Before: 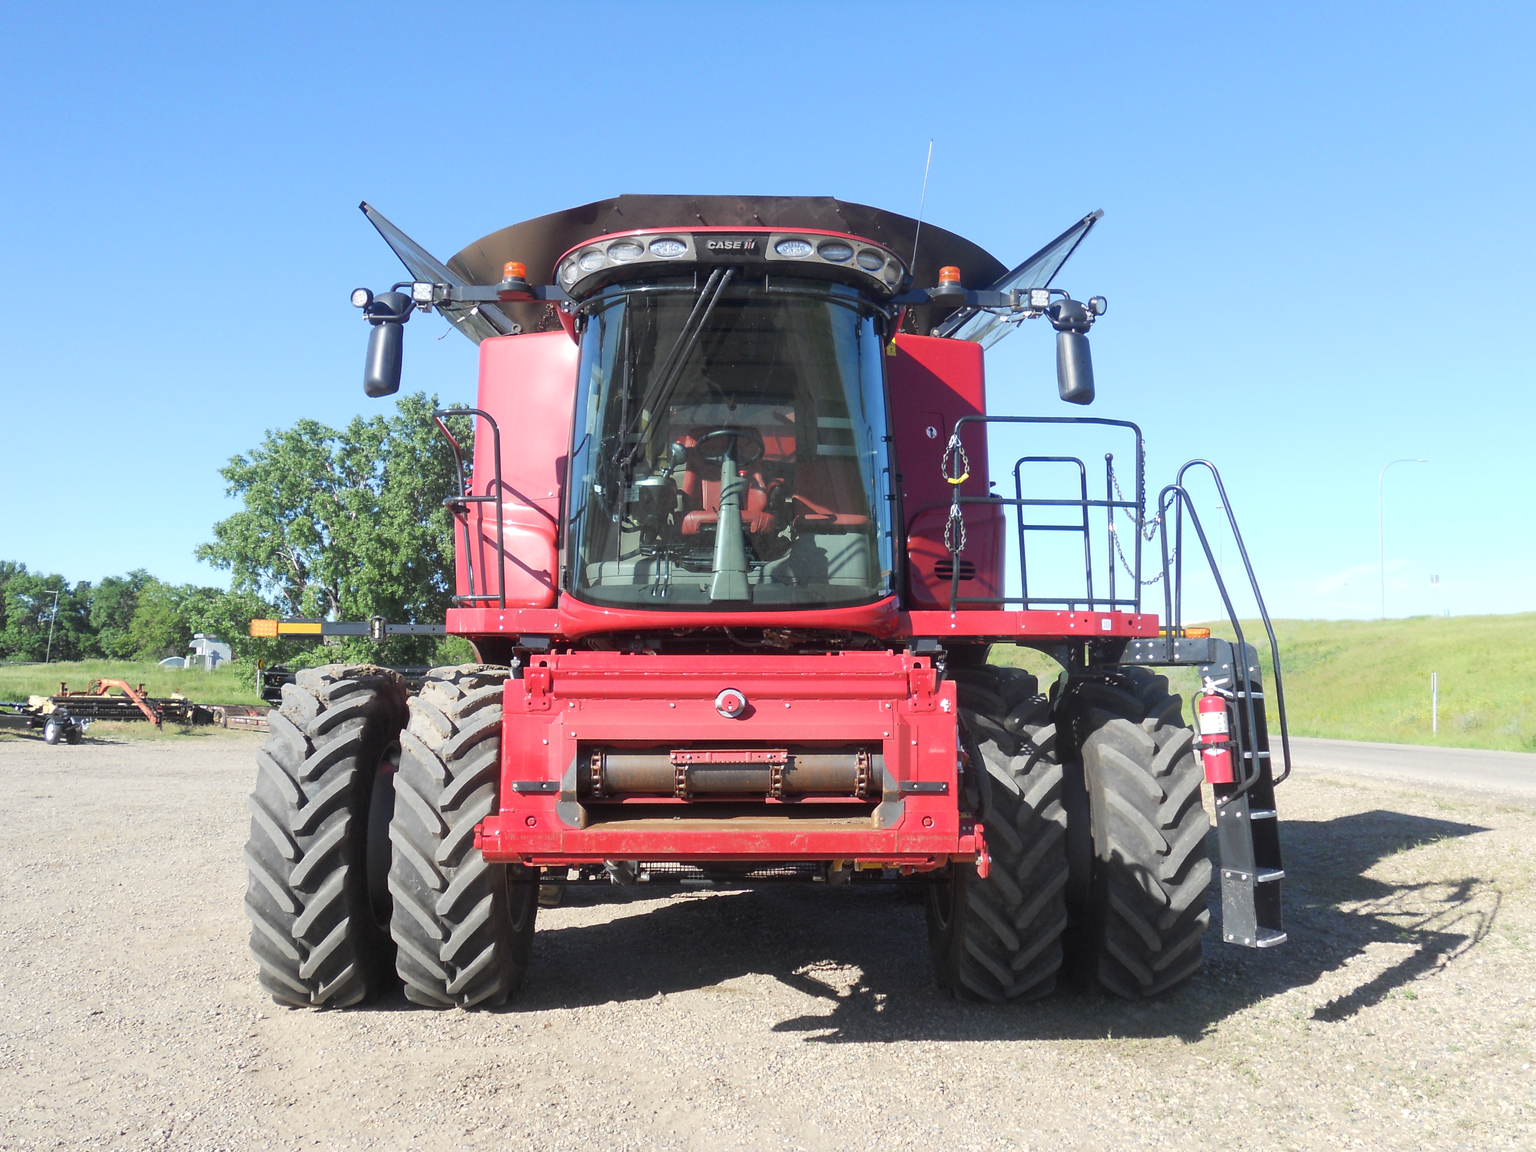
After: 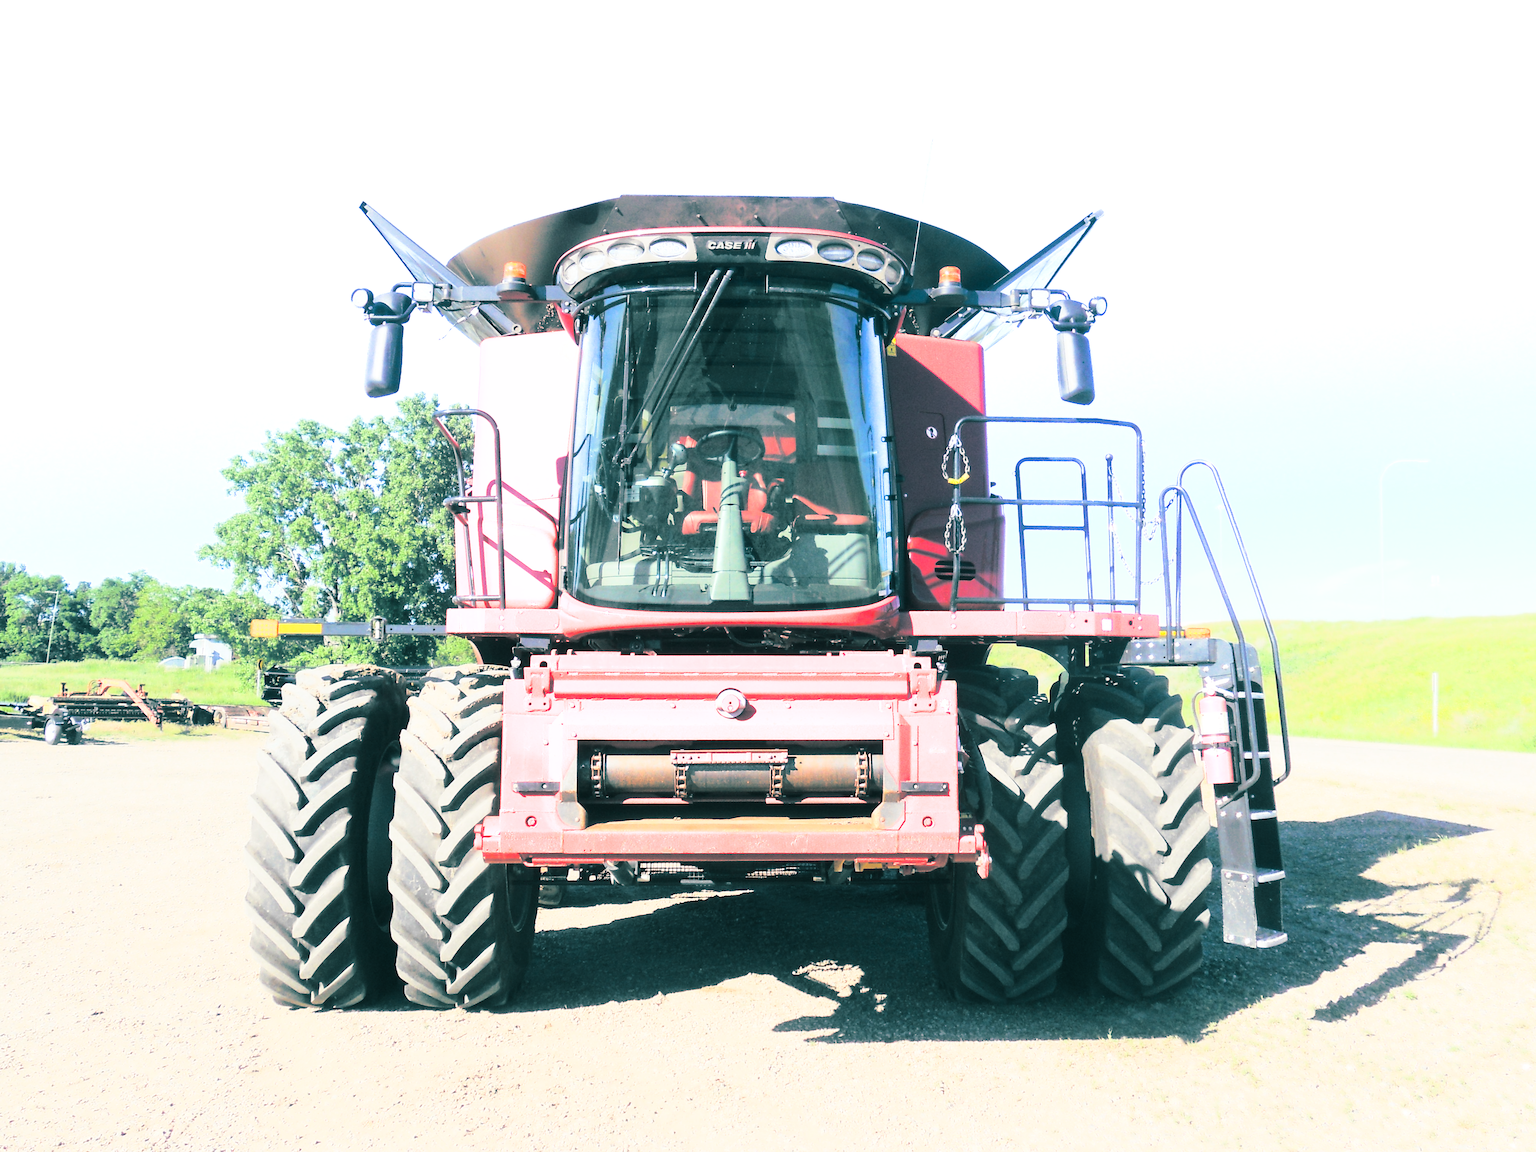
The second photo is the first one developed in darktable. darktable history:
base curve: curves: ch0 [(0, 0) (0.028, 0.03) (0.121, 0.232) (0.46, 0.748) (0.859, 0.968) (1, 1)]
split-toning: shadows › hue 186.43°, highlights › hue 49.29°, compress 30.29%
contrast brightness saturation: contrast 0.2, brightness 0.16, saturation 0.22
